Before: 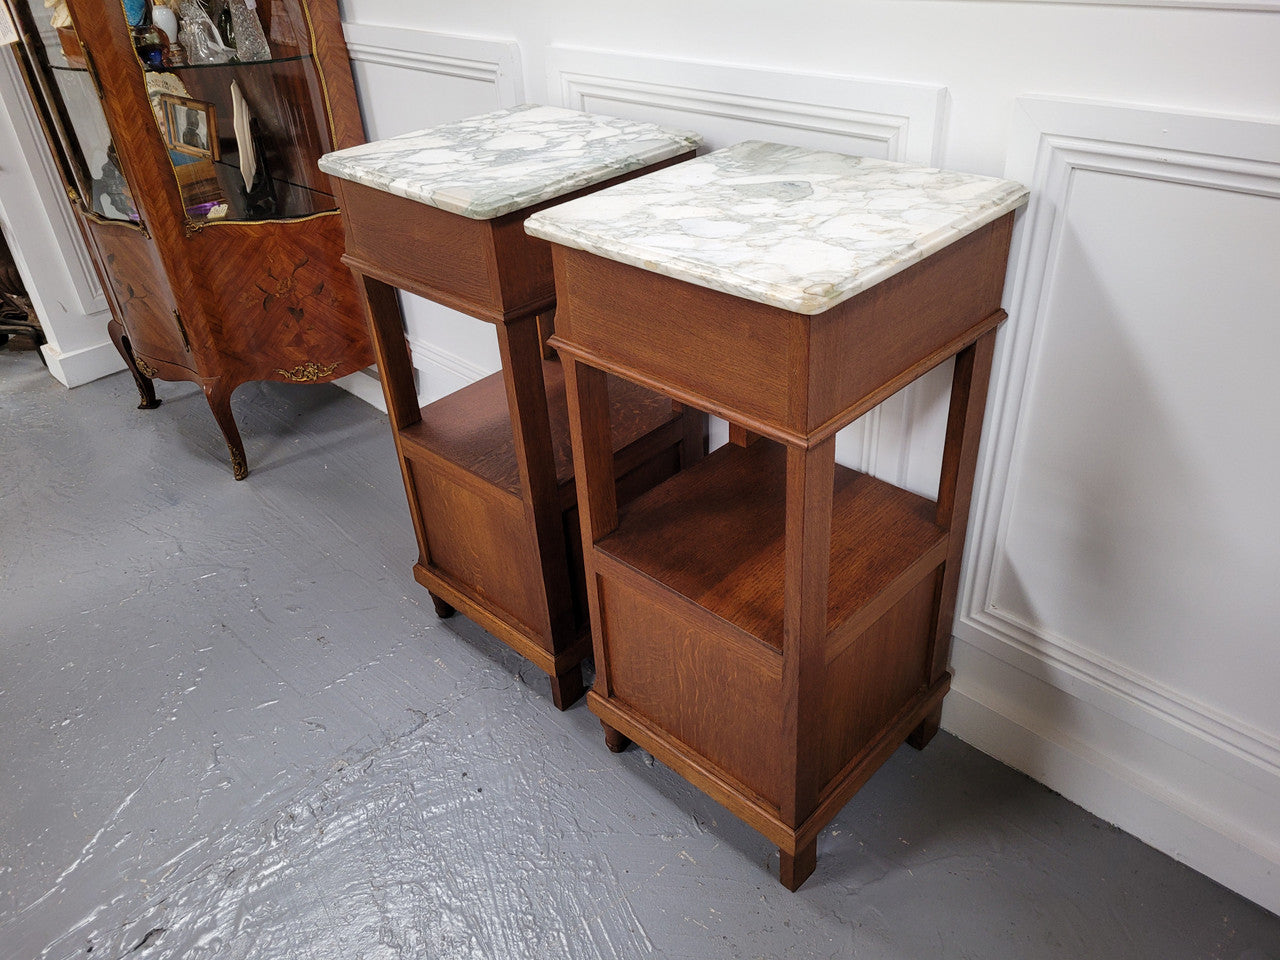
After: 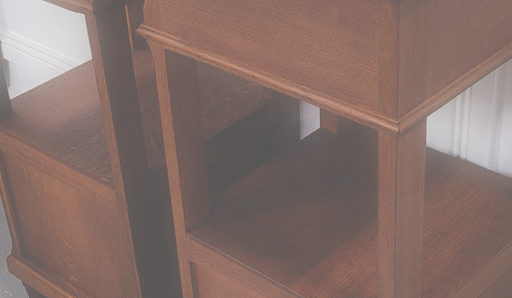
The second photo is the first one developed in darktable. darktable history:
exposure: black level correction -0.087, compensate highlight preservation false
soften: size 60.24%, saturation 65.46%, brightness 0.506 EV, mix 25.7%
crop: left 31.751%, top 32.172%, right 27.8%, bottom 35.83%
rotate and perspective: rotation -1°, crop left 0.011, crop right 0.989, crop top 0.025, crop bottom 0.975
